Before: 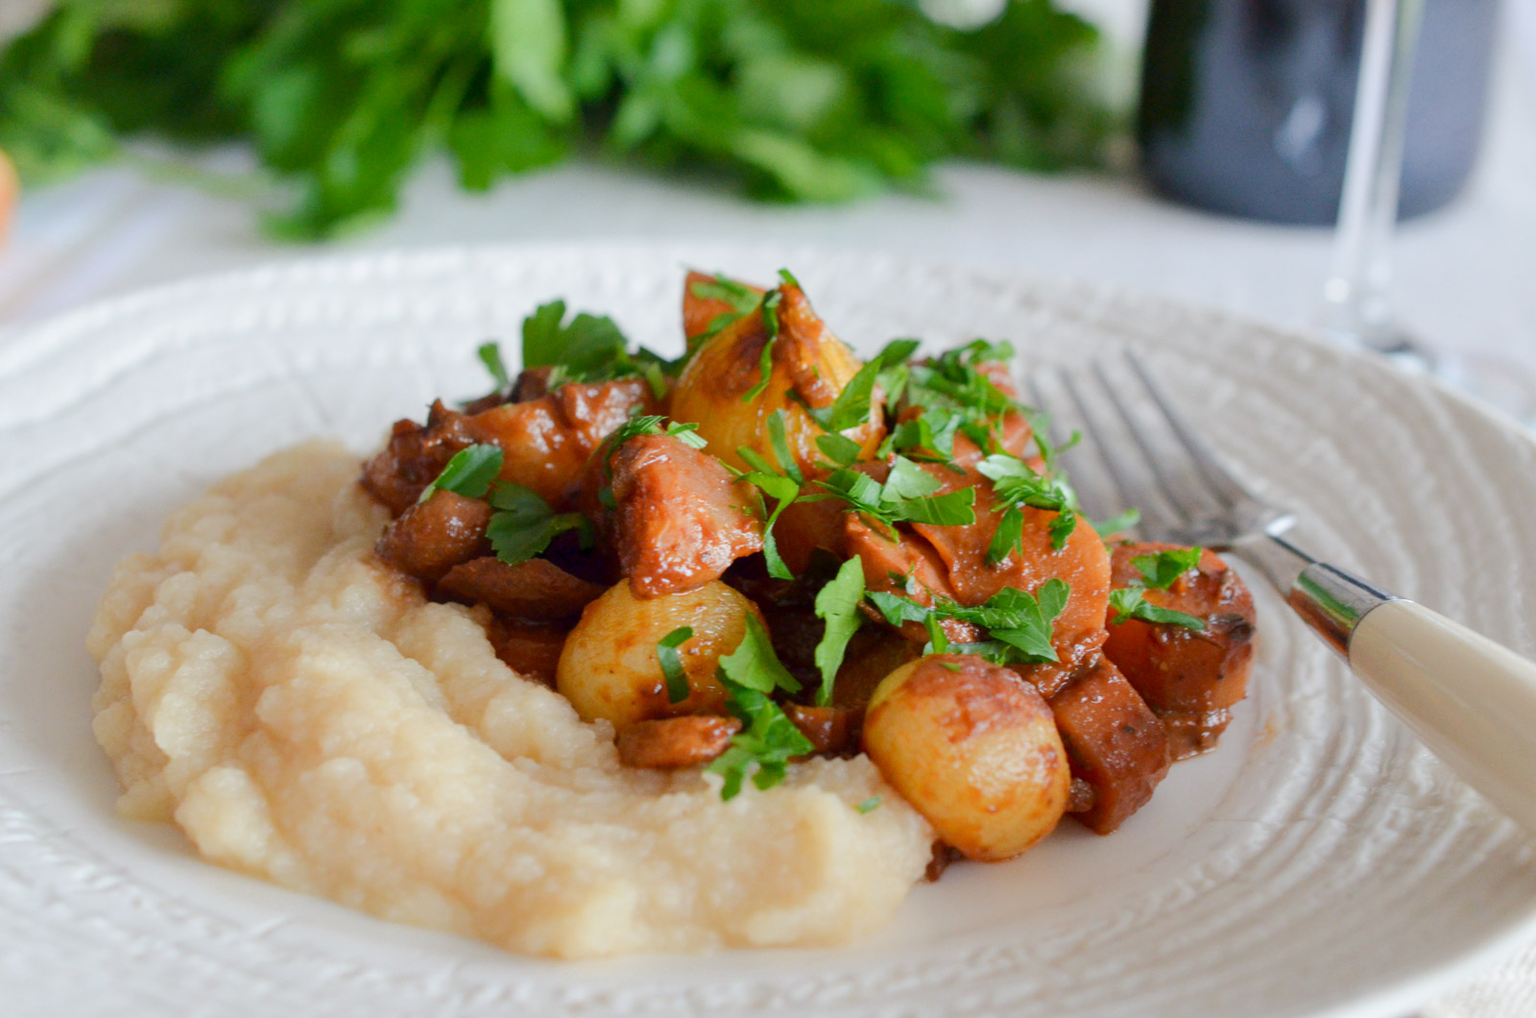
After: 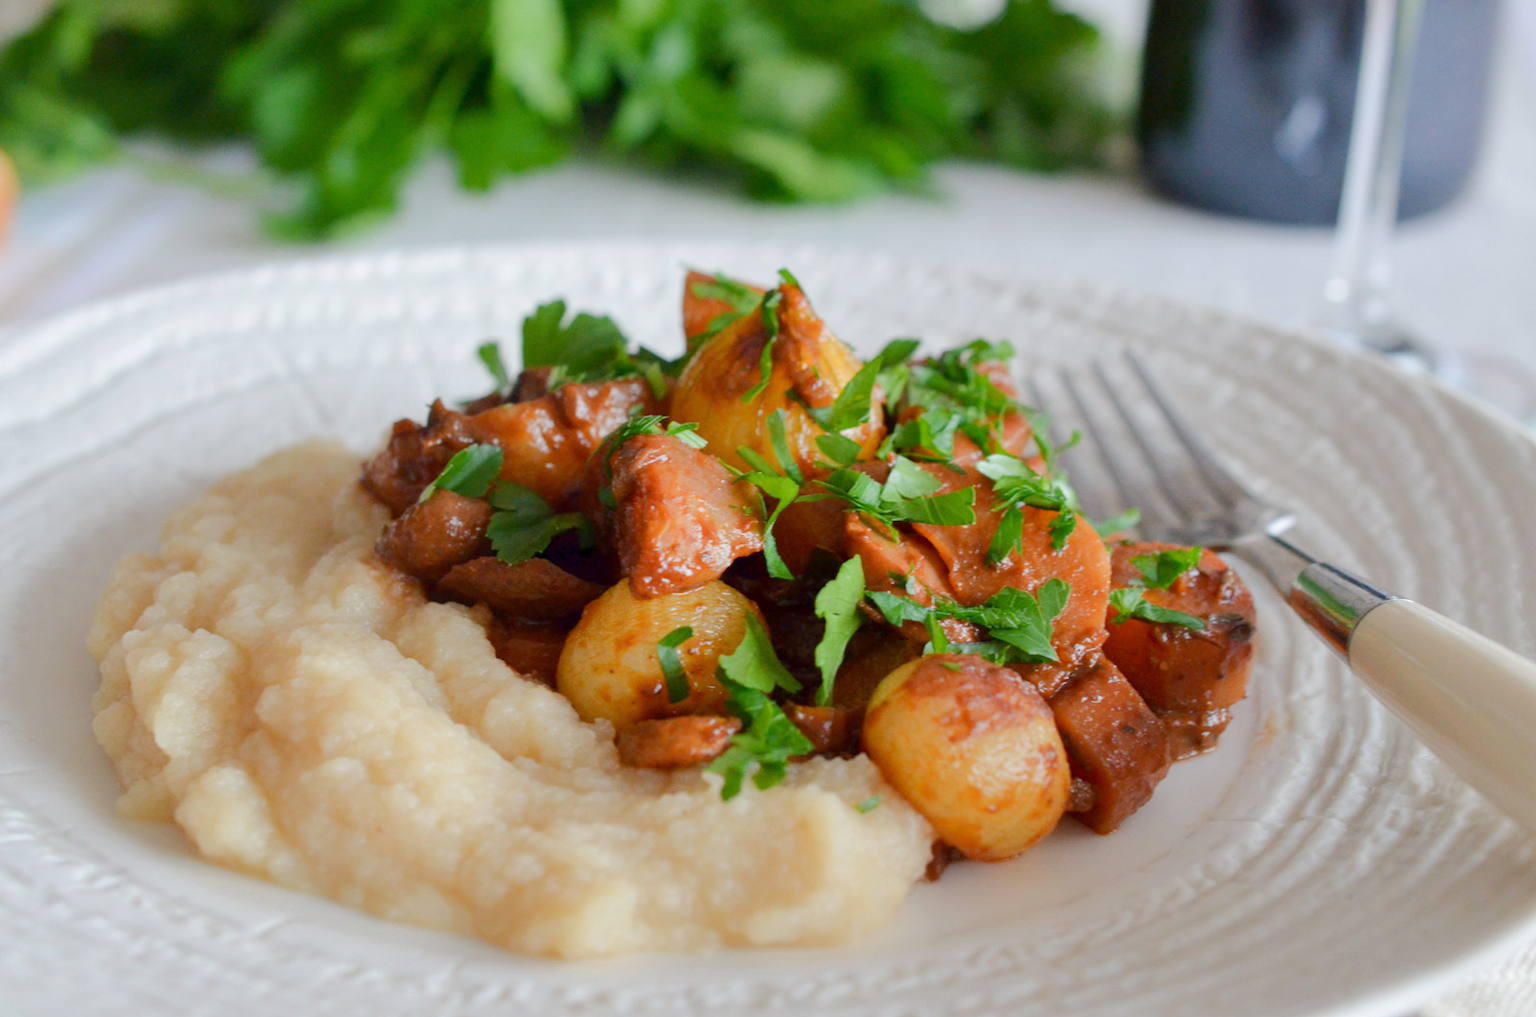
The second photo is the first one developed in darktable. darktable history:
shadows and highlights: shadows 10.24, white point adjustment 1.05, highlights -38.93
